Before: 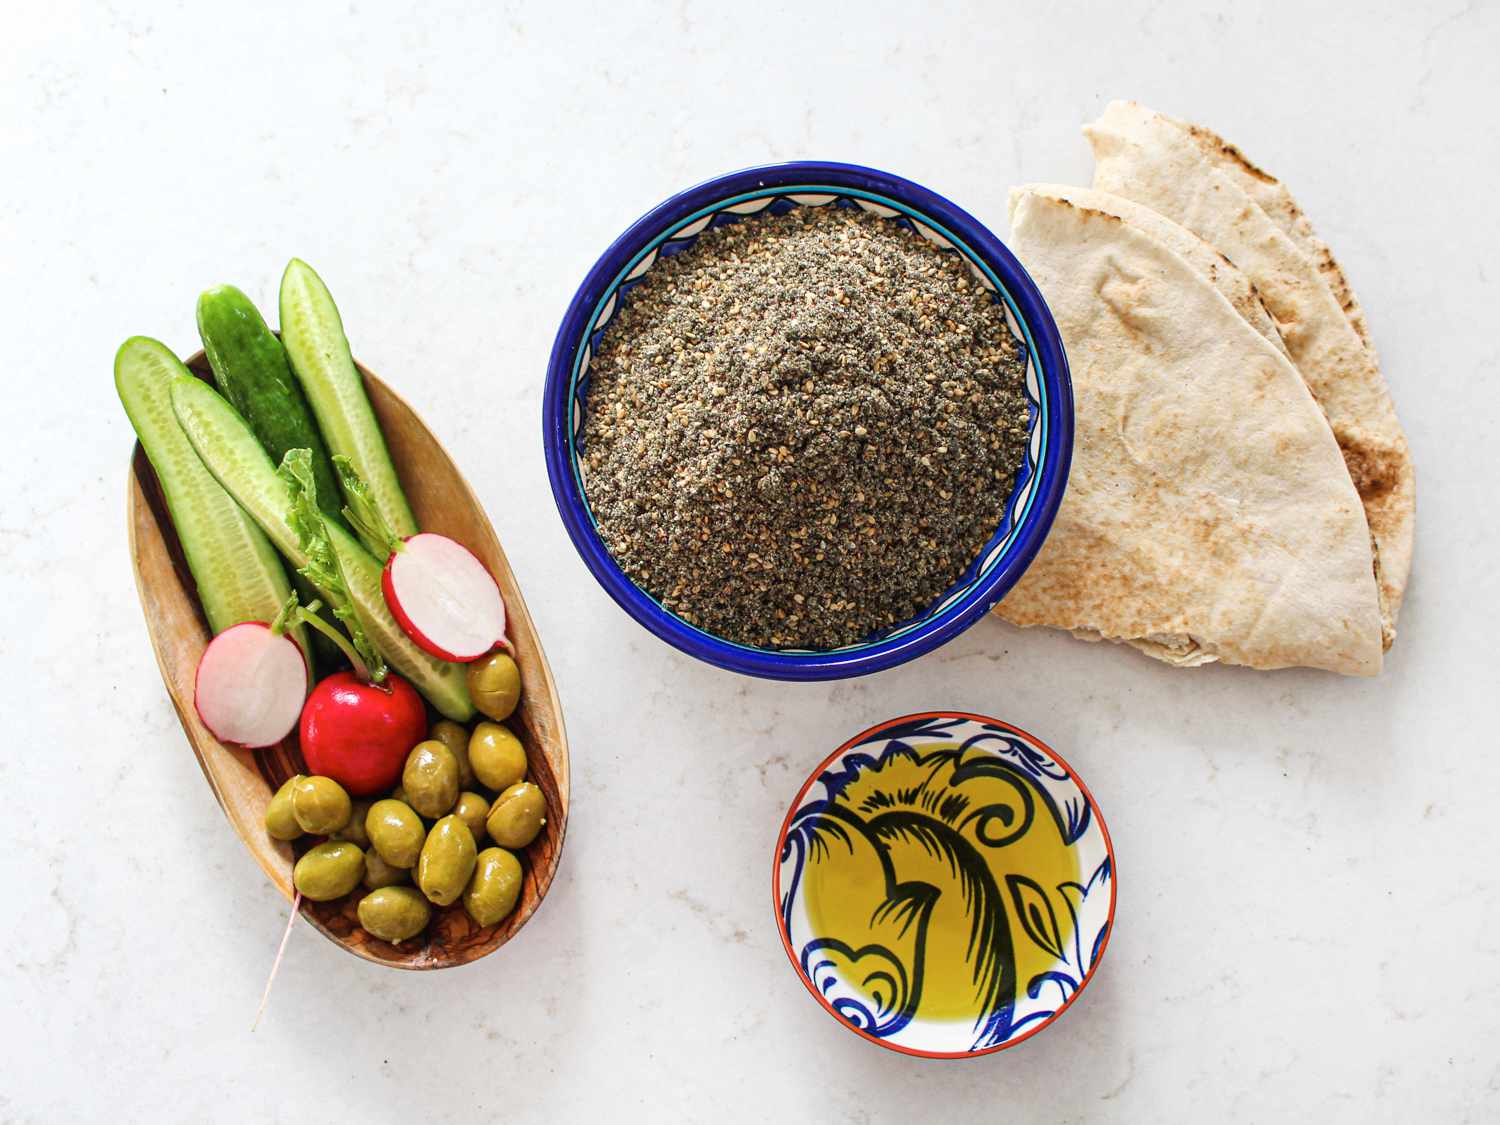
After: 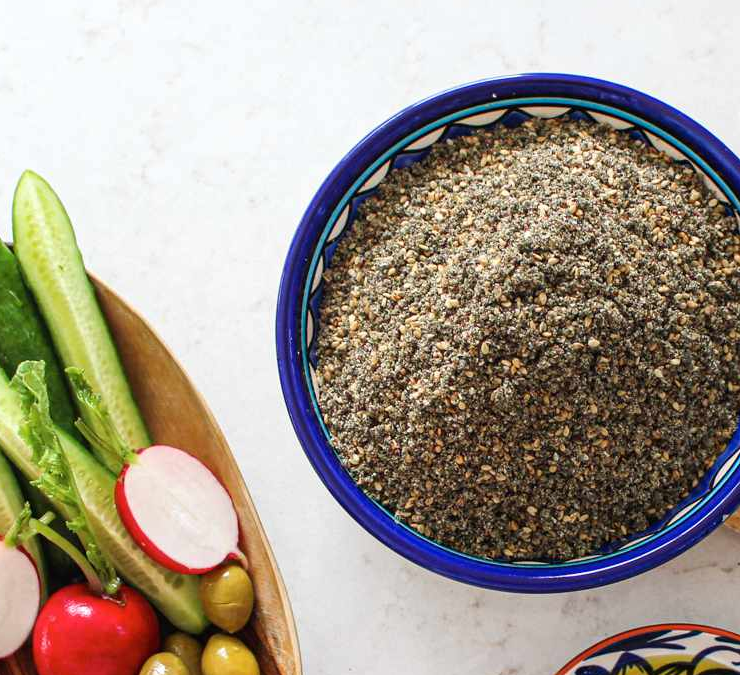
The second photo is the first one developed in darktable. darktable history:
crop: left 17.813%, top 7.904%, right 32.836%, bottom 32.042%
